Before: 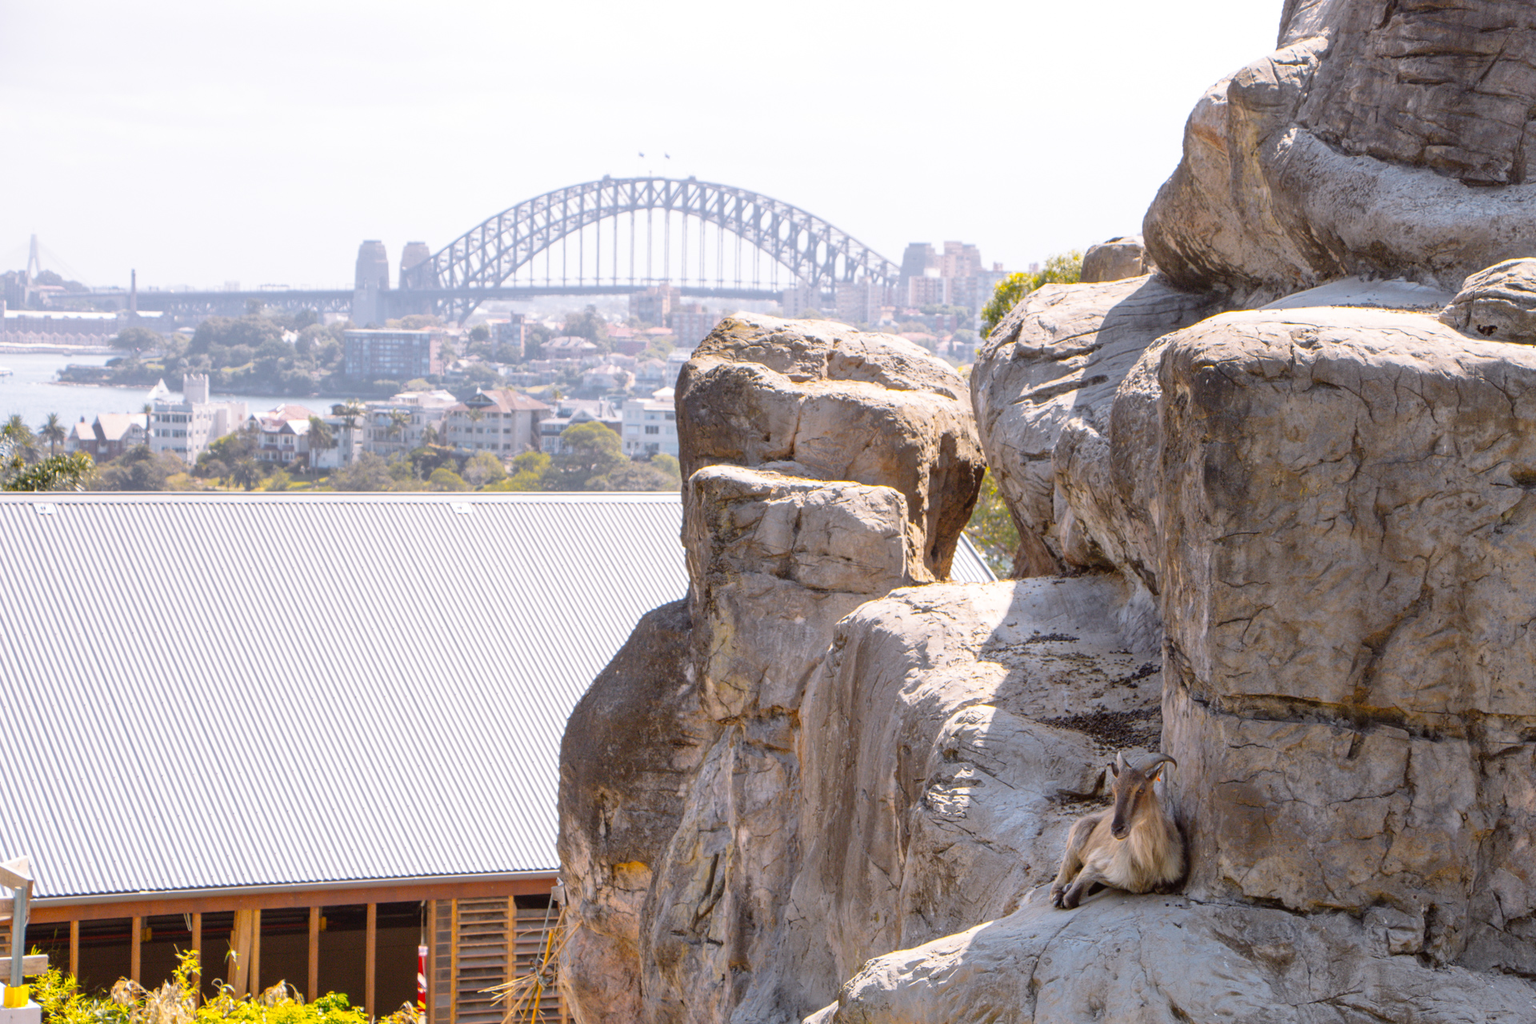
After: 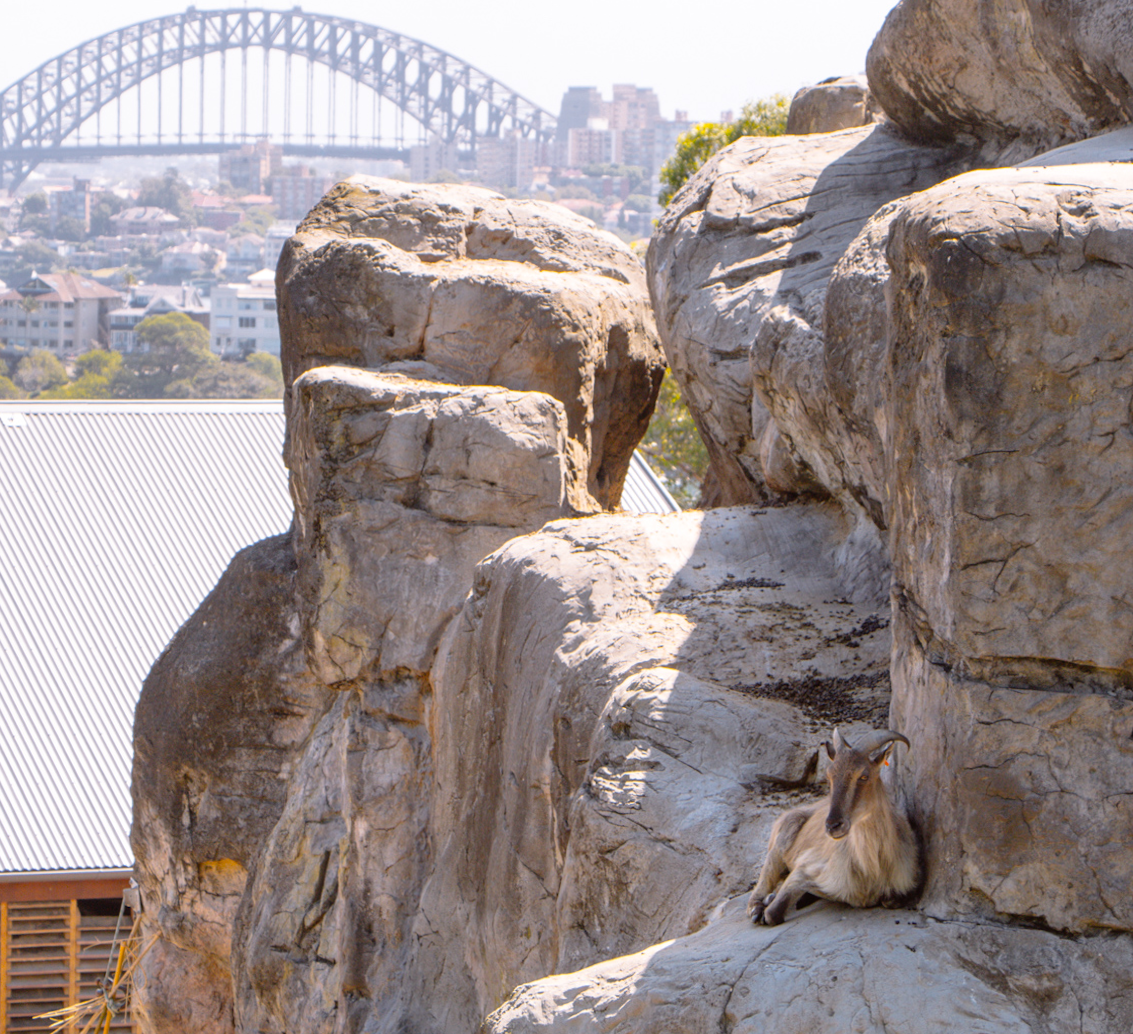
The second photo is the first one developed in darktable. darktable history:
rotate and perspective: lens shift (horizontal) -0.055, automatic cropping off
crop and rotate: left 28.256%, top 17.734%, right 12.656%, bottom 3.573%
tone equalizer: on, module defaults
